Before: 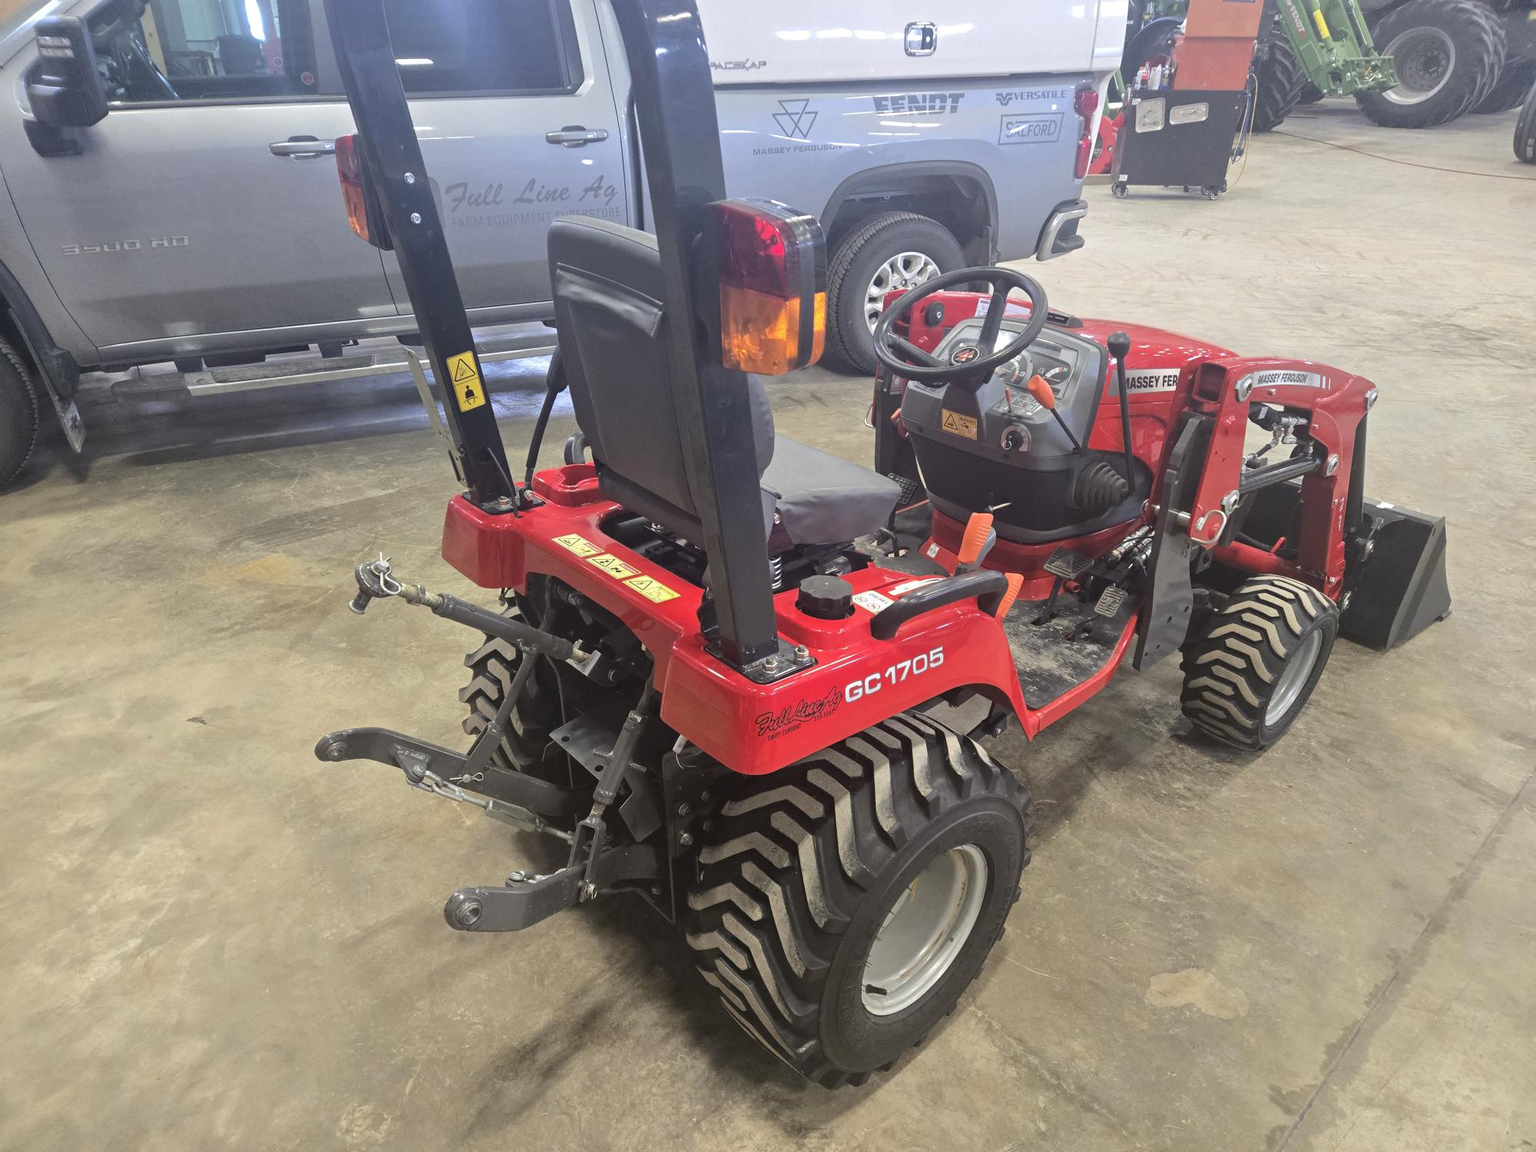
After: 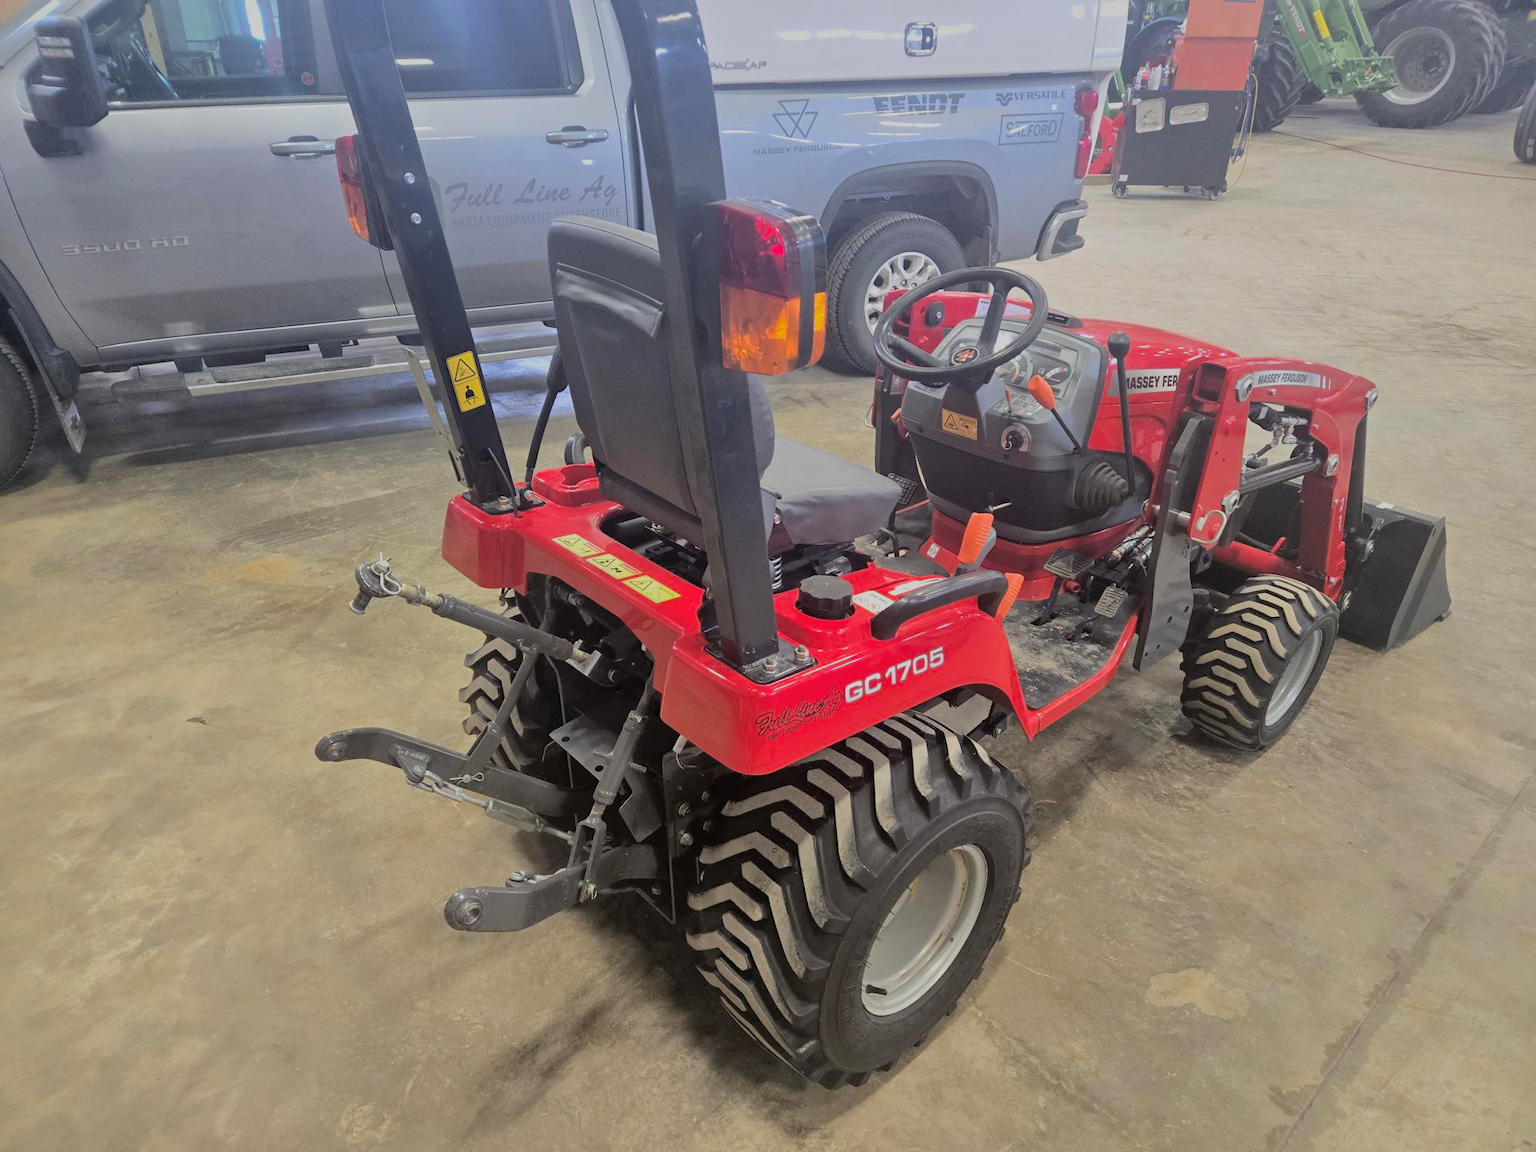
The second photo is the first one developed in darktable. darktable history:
filmic rgb: black relative exposure -7.75 EV, white relative exposure 4.4 EV, threshold 3.06 EV, hardness 3.76, latitude 38.09%, contrast 0.977, highlights saturation mix 9.73%, shadows ↔ highlights balance 4.52%, color science v6 (2022), enable highlight reconstruction true
shadows and highlights: on, module defaults
